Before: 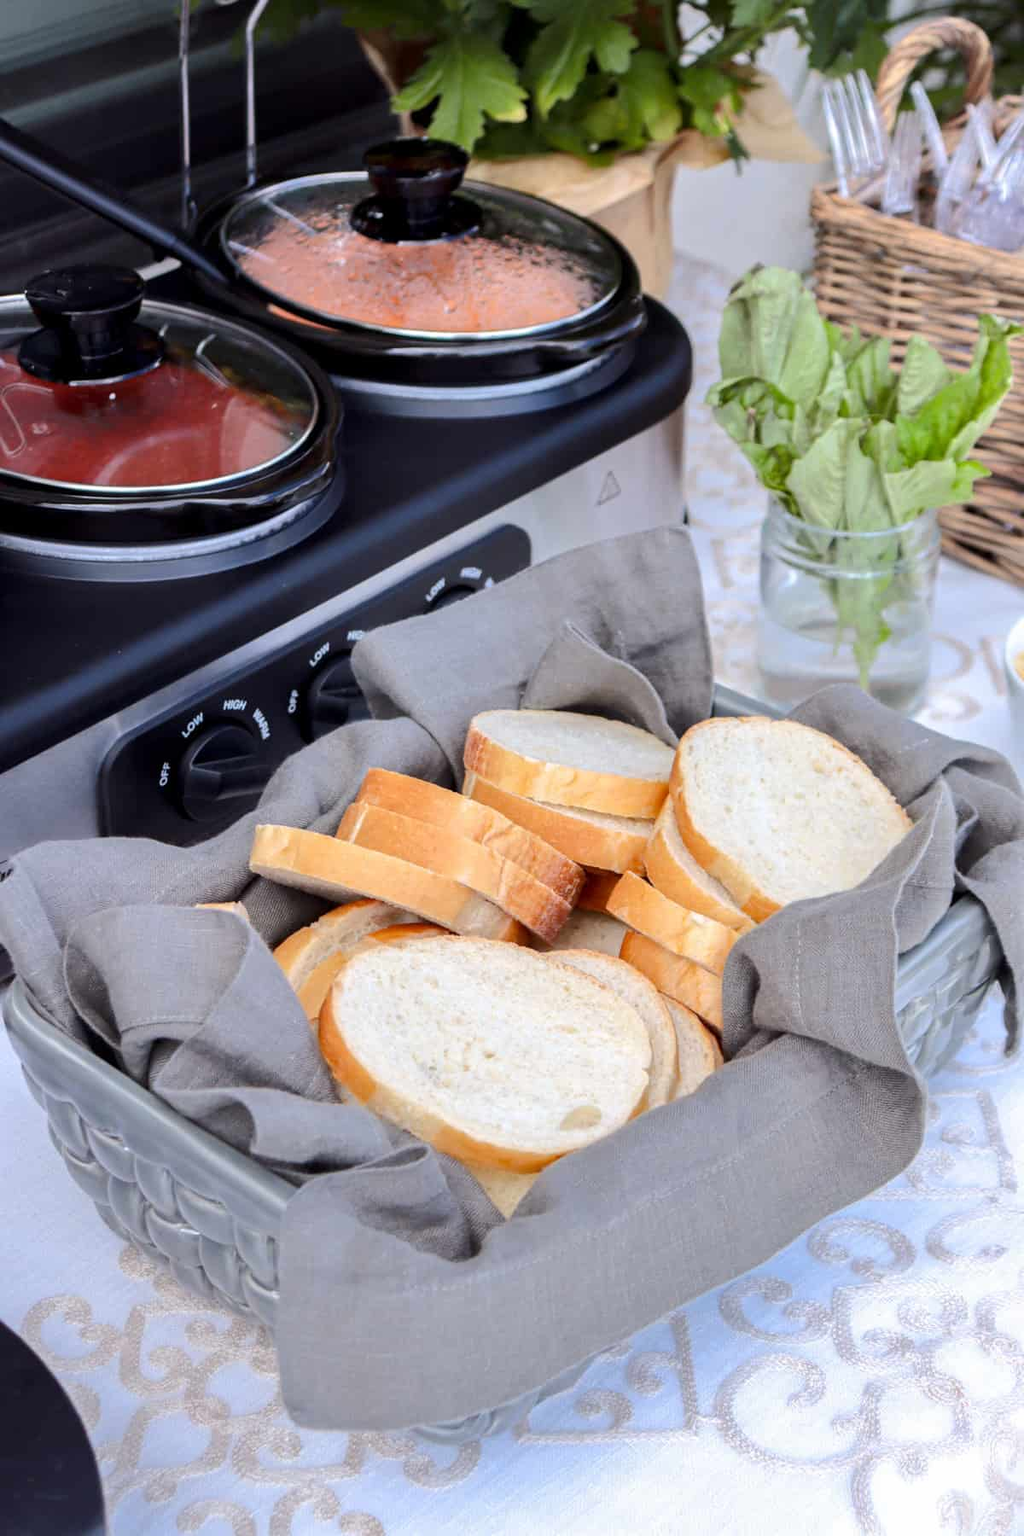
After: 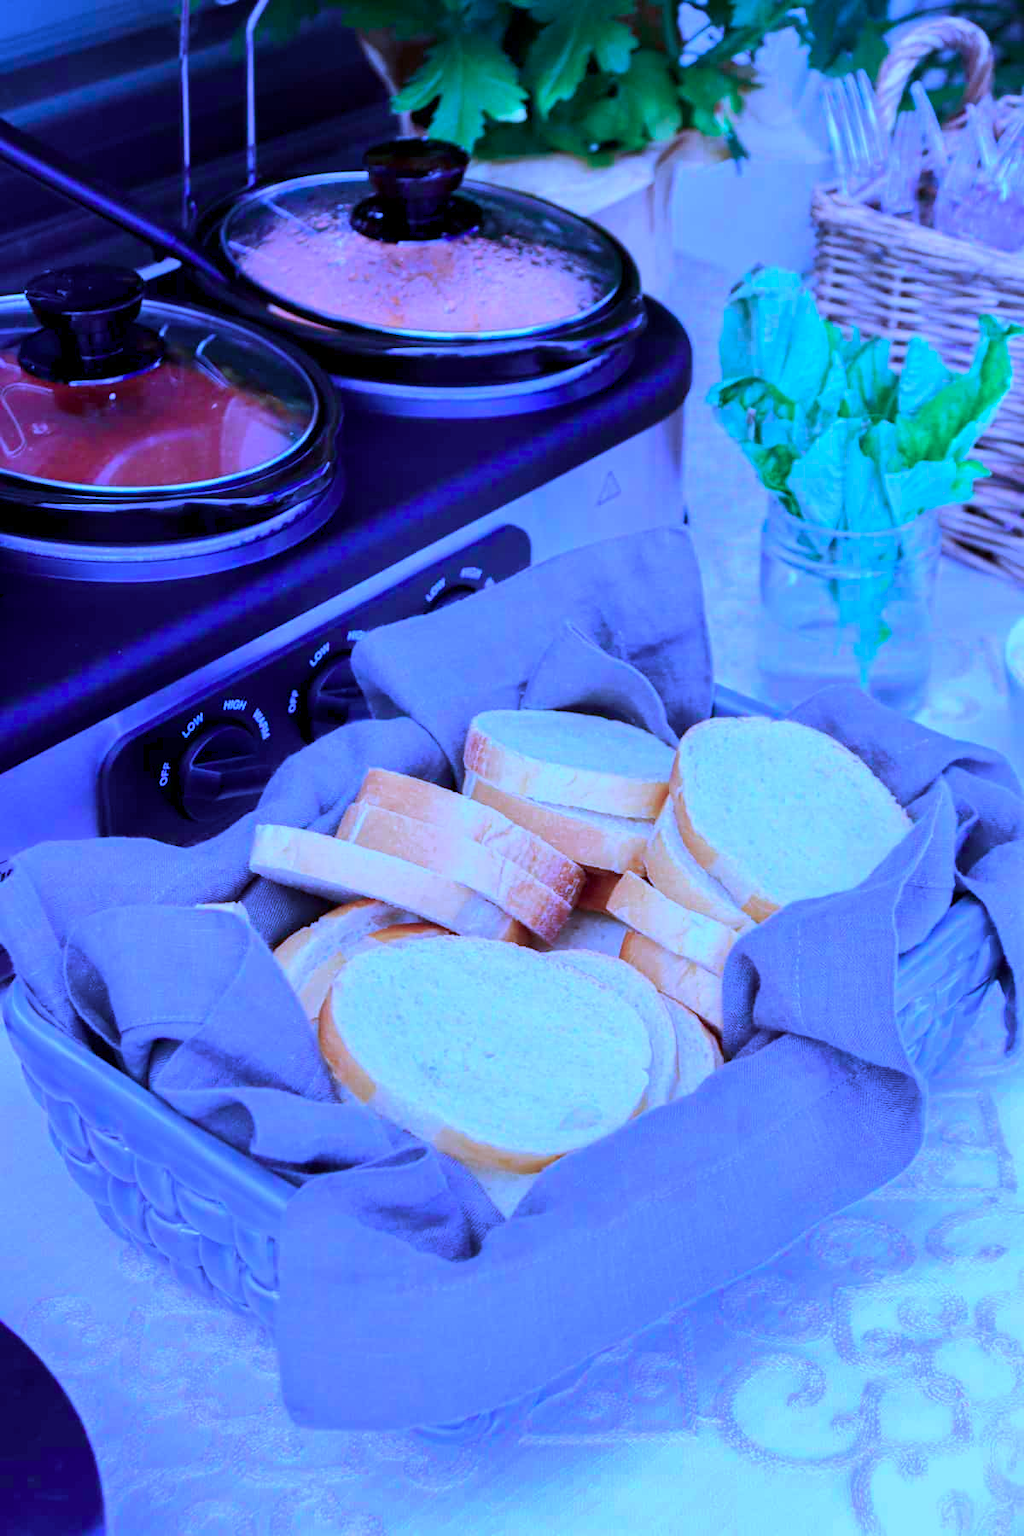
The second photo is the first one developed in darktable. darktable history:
color calibration: output R [0.948, 0.091, -0.04, 0], output G [-0.3, 1.384, -0.085, 0], output B [-0.108, 0.061, 1.08, 0], illuminant as shot in camera, x 0.484, y 0.43, temperature 2405.29 K
